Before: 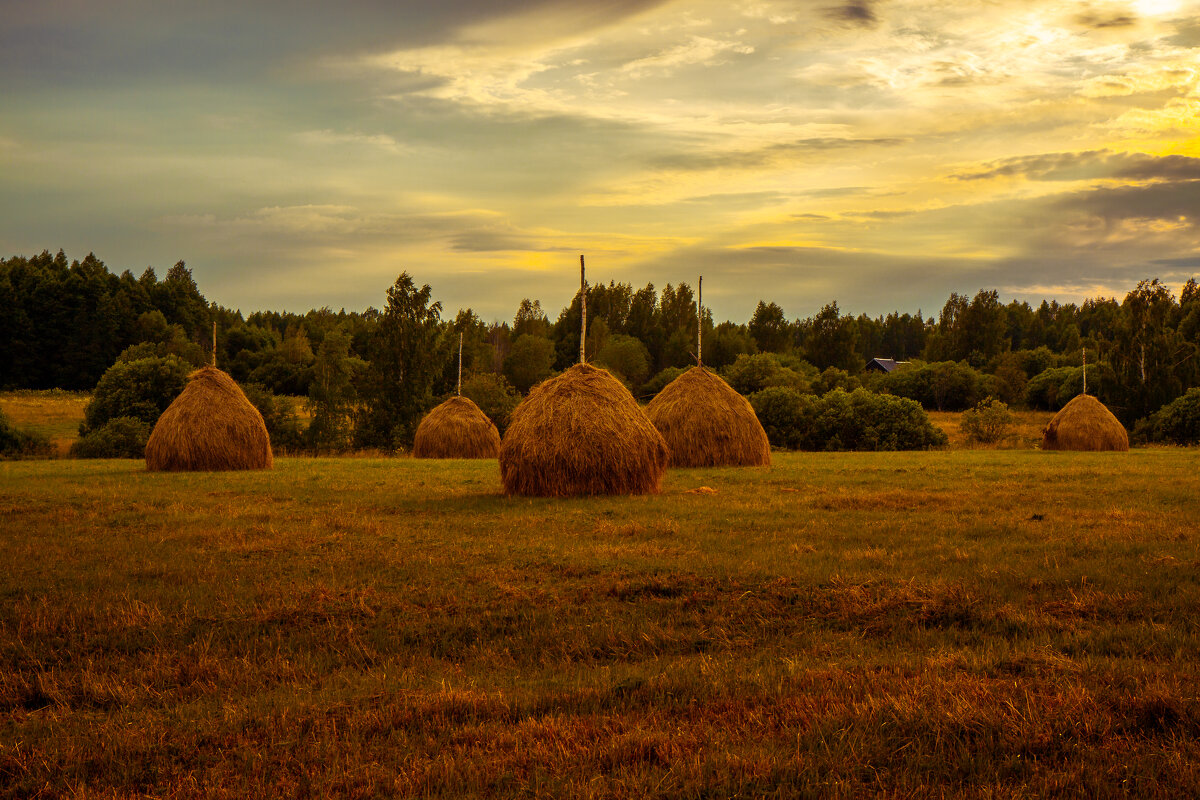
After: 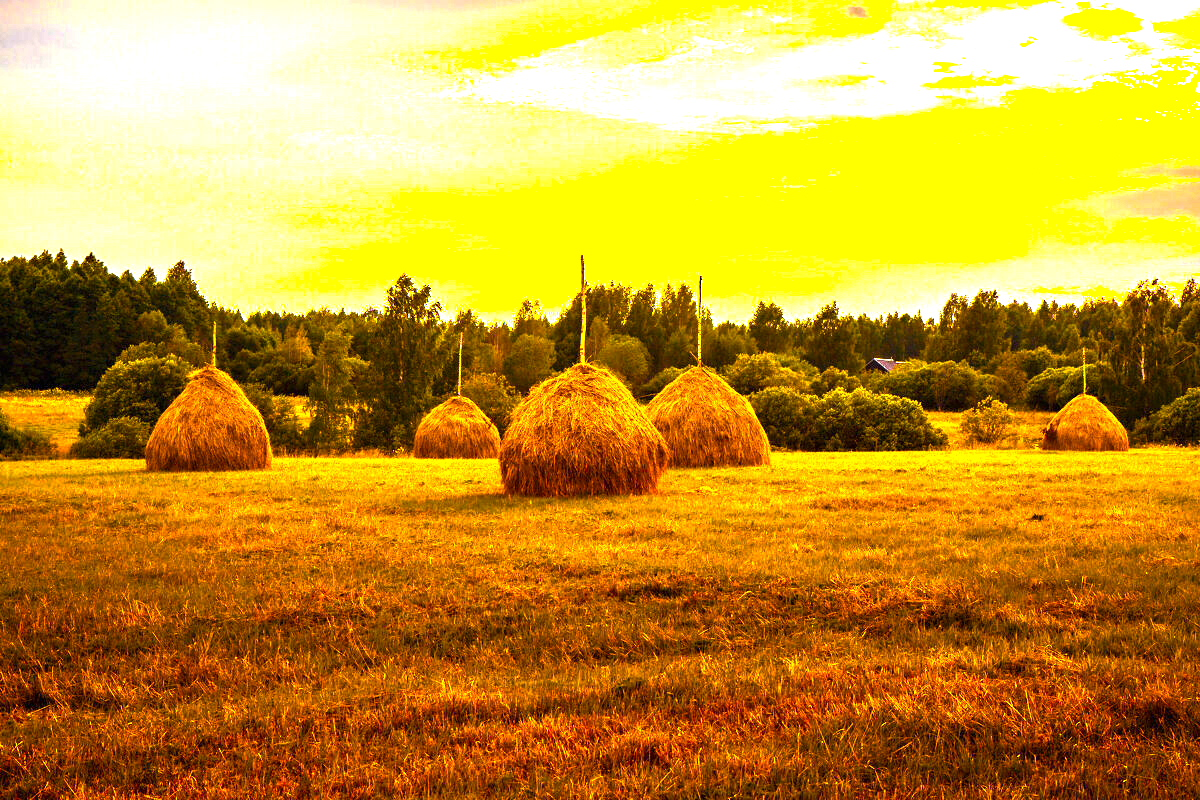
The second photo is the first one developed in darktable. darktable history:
color balance rgb: highlights gain › chroma 1.037%, highlights gain › hue 60.25°, perceptual saturation grading › global saturation 30.99%, perceptual brilliance grading › global brilliance 34.53%, perceptual brilliance grading › highlights 49.772%, perceptual brilliance grading › mid-tones 59.226%, perceptual brilliance grading › shadows 34.736%, global vibrance 20%
exposure: black level correction 0, exposure 0.499 EV, compensate exposure bias true, compensate highlight preservation false
haze removal: compatibility mode true, adaptive false
